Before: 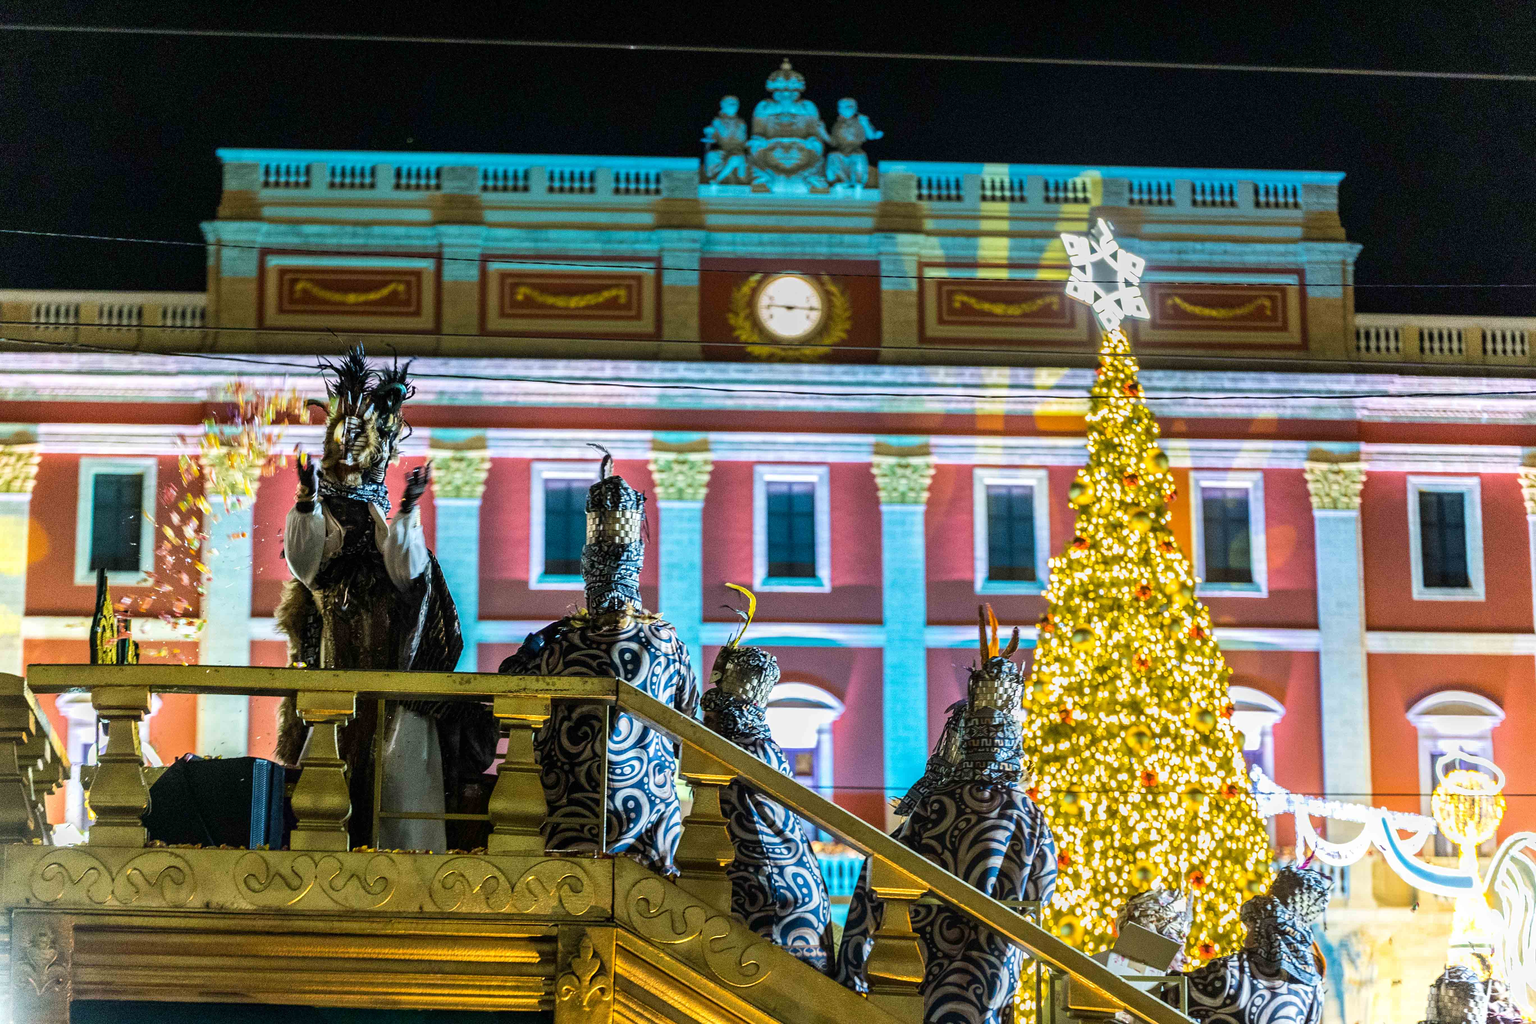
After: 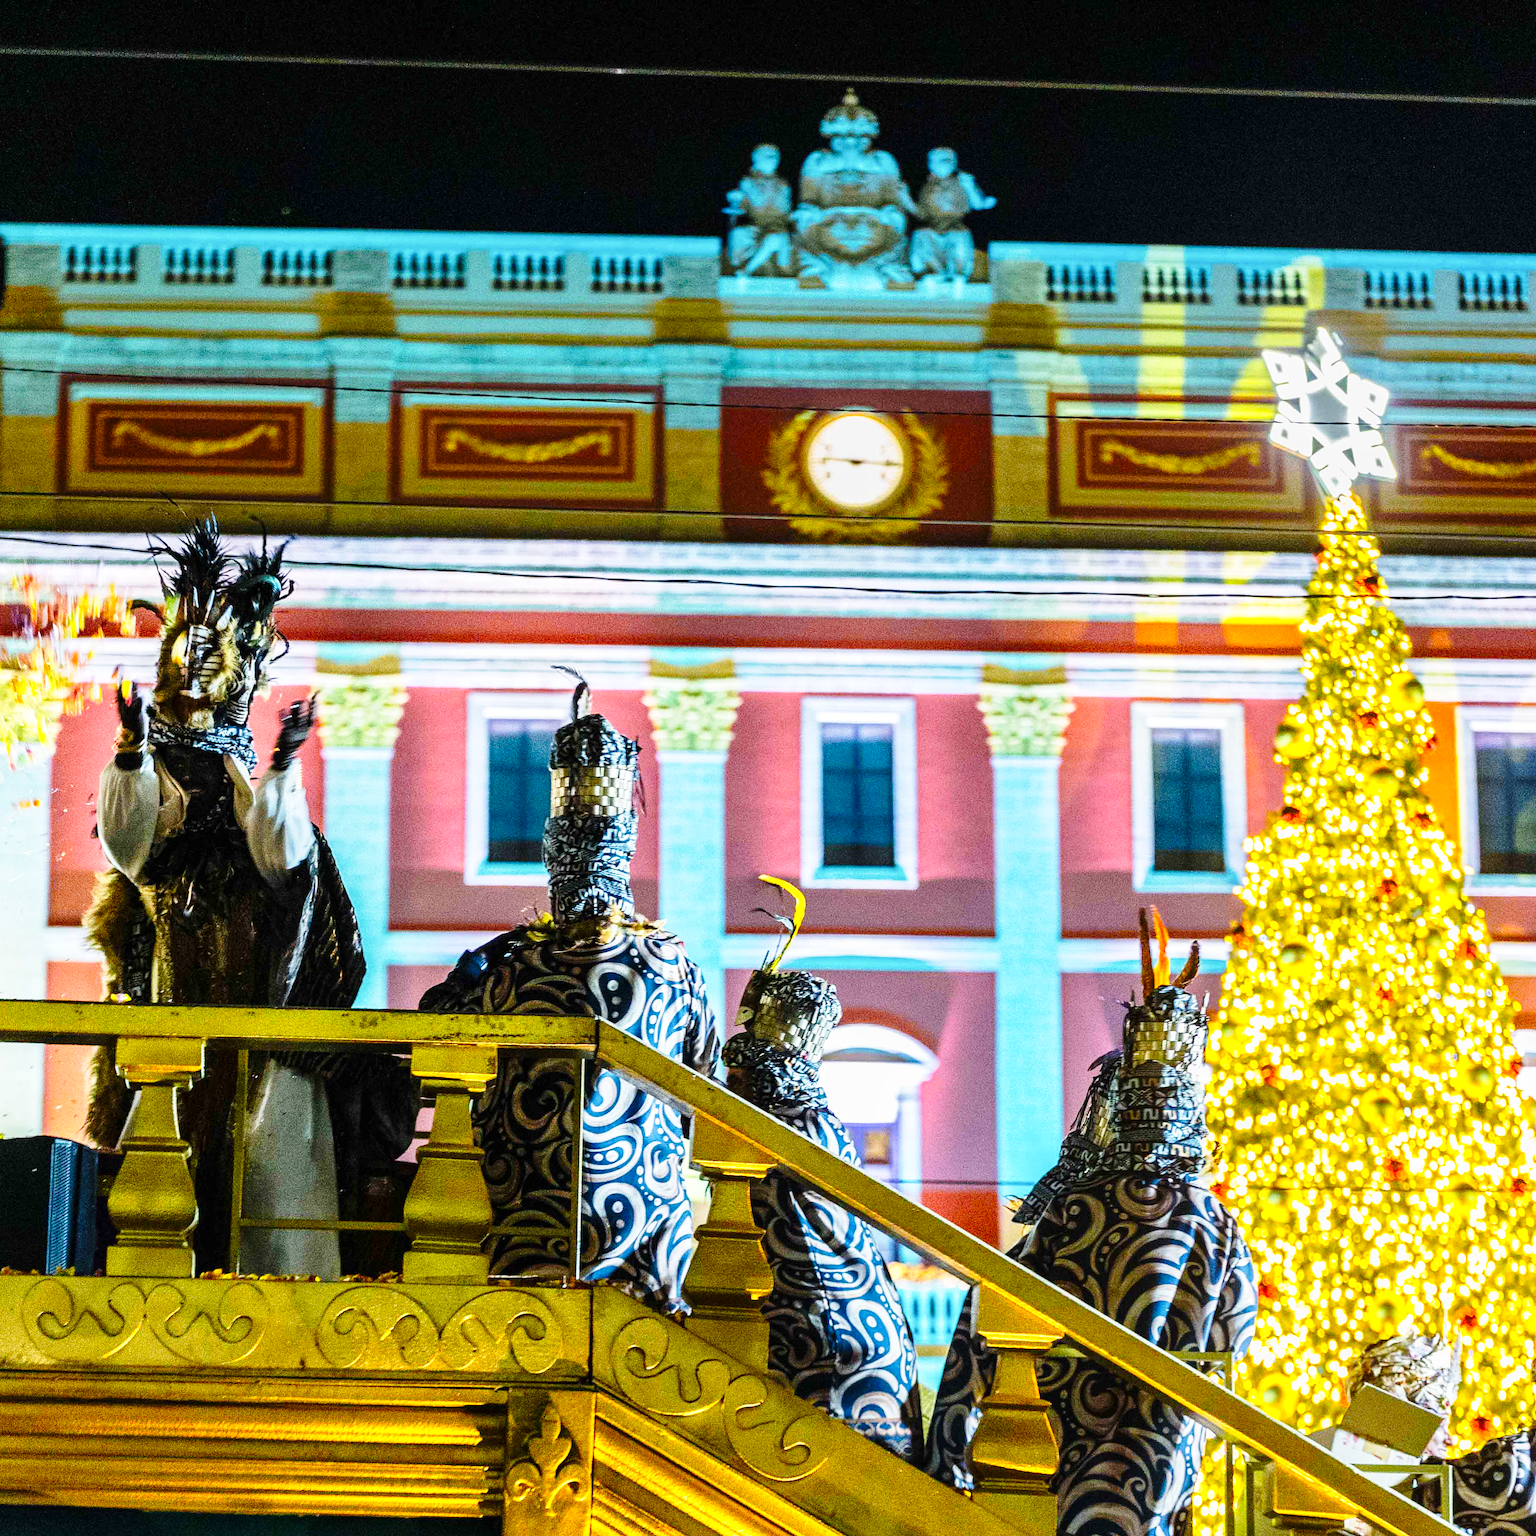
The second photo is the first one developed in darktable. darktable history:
crop and rotate: left 14.292%, right 19.041%
color zones: curves: ch0 [(0.224, 0.526) (0.75, 0.5)]; ch1 [(0.055, 0.526) (0.224, 0.761) (0.377, 0.526) (0.75, 0.5)]
base curve: curves: ch0 [(0, 0) (0.028, 0.03) (0.121, 0.232) (0.46, 0.748) (0.859, 0.968) (1, 1)], preserve colors none
